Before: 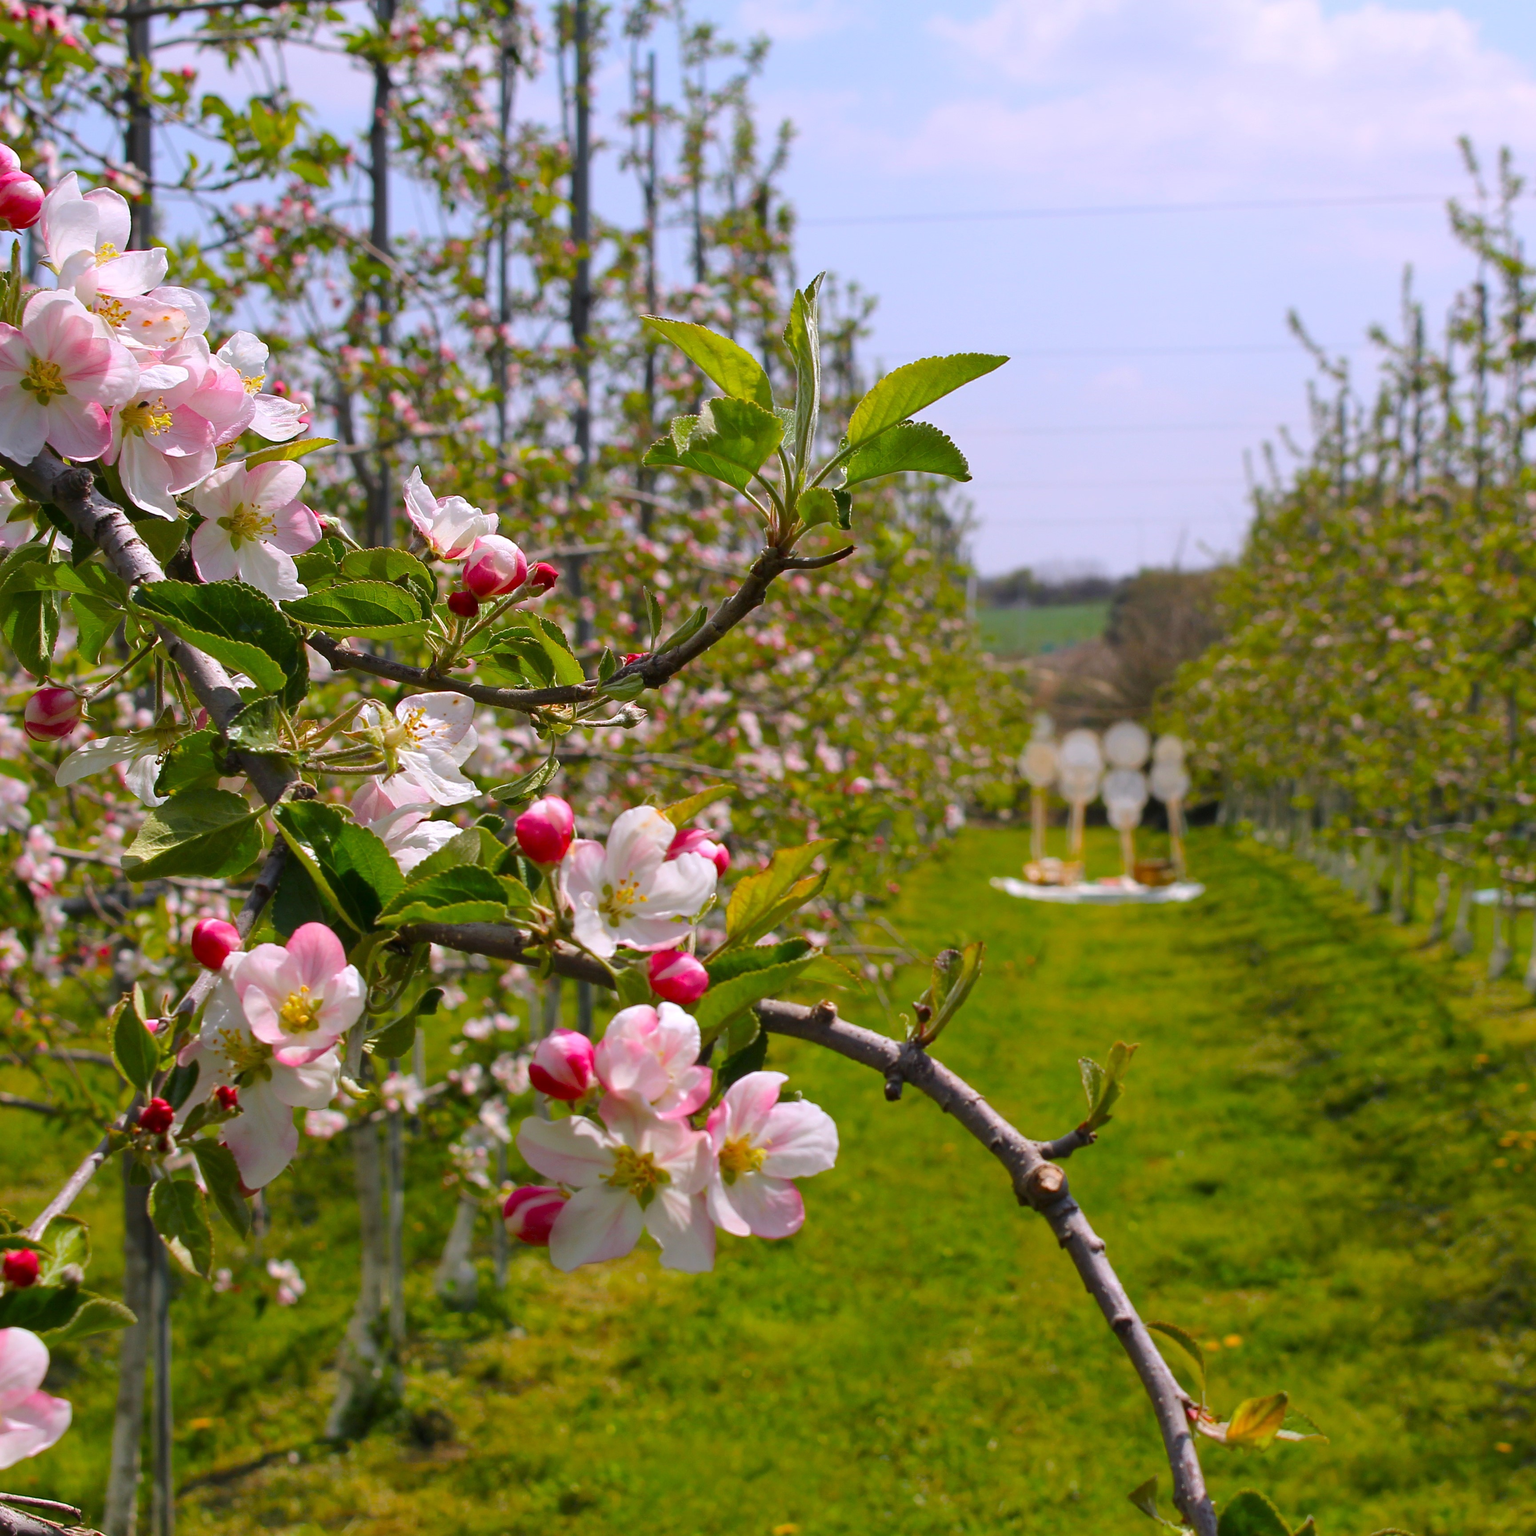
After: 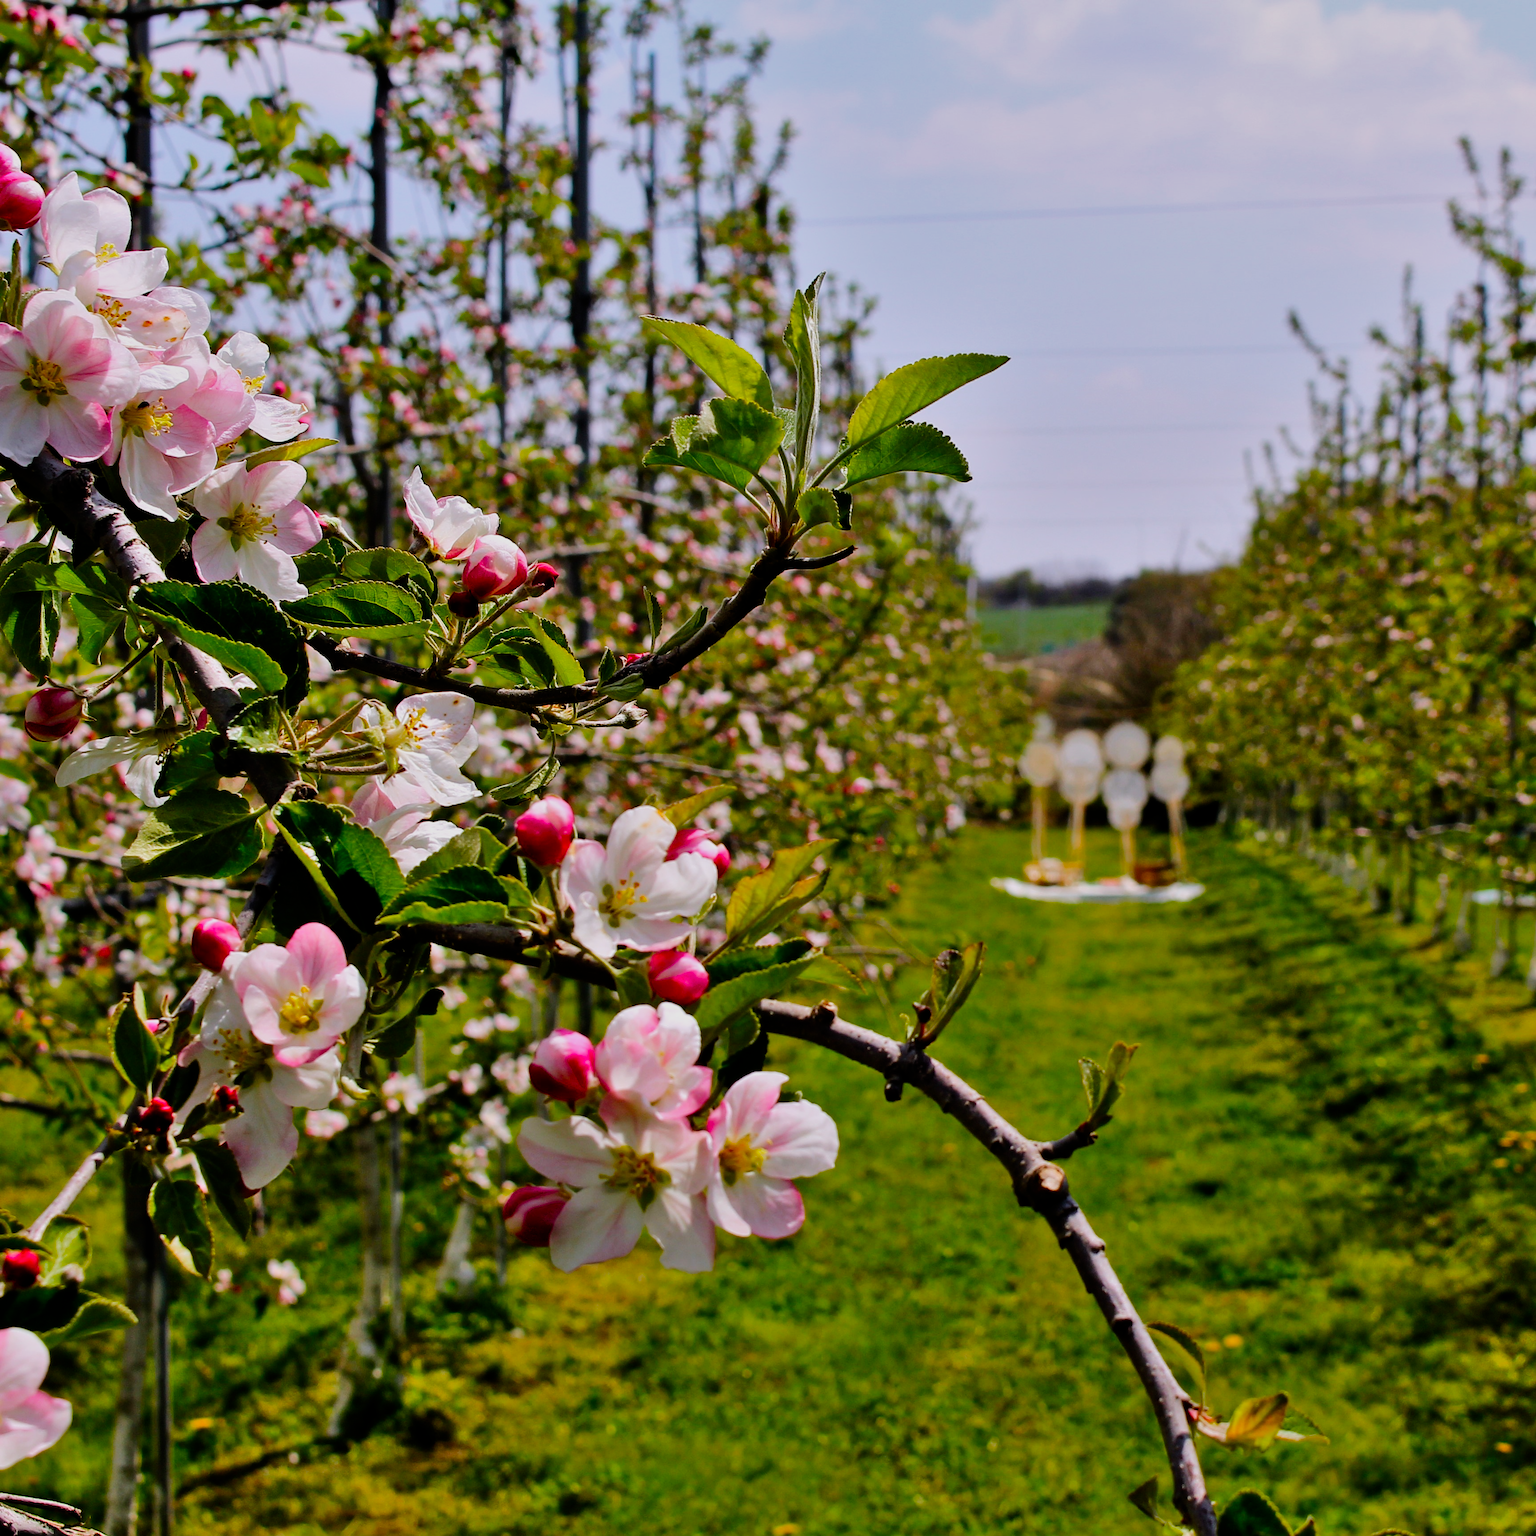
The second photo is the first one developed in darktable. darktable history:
tone equalizer: -8 EV -0.75 EV, -7 EV -0.7 EV, -6 EV -0.6 EV, -5 EV -0.4 EV, -3 EV 0.4 EV, -2 EV 0.6 EV, -1 EV 0.7 EV, +0 EV 0.75 EV, edges refinement/feathering 500, mask exposure compensation -1.57 EV, preserve details no
filmic rgb: middle gray luminance 29%, black relative exposure -10.3 EV, white relative exposure 5.5 EV, threshold 6 EV, target black luminance 0%, hardness 3.95, latitude 2.04%, contrast 1.132, highlights saturation mix 5%, shadows ↔ highlights balance 15.11%, add noise in highlights 0, preserve chrominance no, color science v3 (2019), use custom middle-gray values true, iterations of high-quality reconstruction 0, contrast in highlights soft, enable highlight reconstruction true
contrast brightness saturation: saturation 0.18
shadows and highlights: low approximation 0.01, soften with gaussian
